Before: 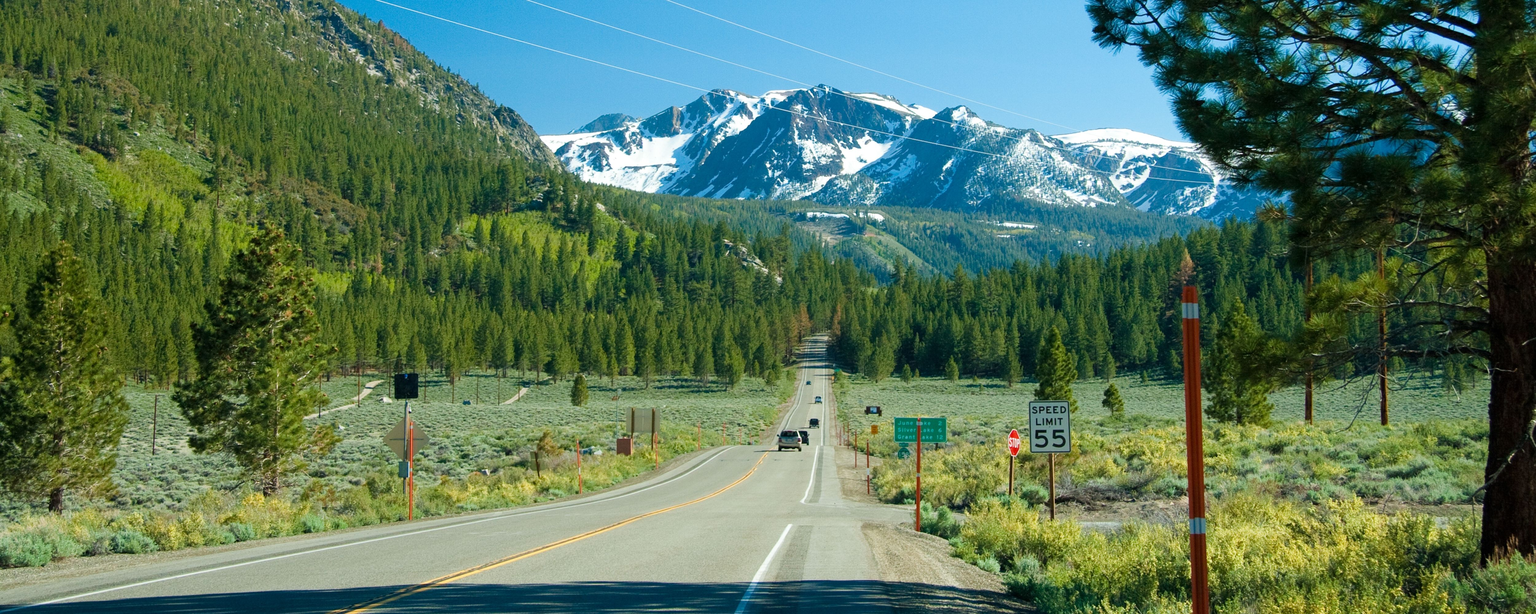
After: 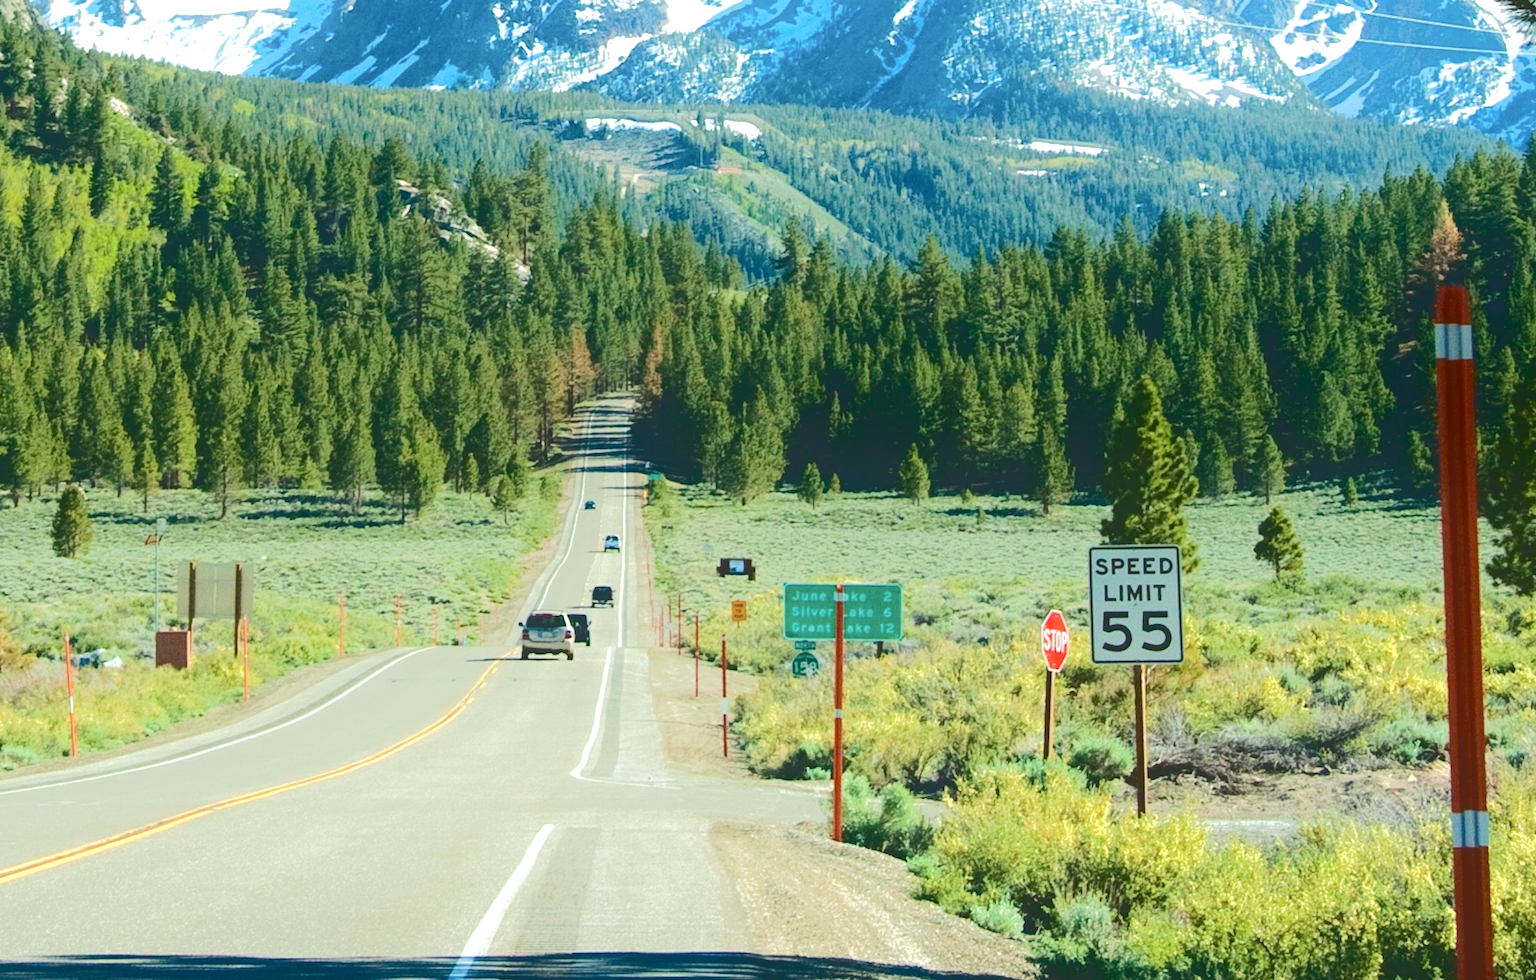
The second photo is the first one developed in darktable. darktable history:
tone equalizer: on, module defaults
shadows and highlights: shadows -69.03, highlights 33.84, soften with gaussian
tone curve: curves: ch0 [(0, 0) (0.003, 0.198) (0.011, 0.198) (0.025, 0.198) (0.044, 0.198) (0.069, 0.201) (0.1, 0.202) (0.136, 0.207) (0.177, 0.212) (0.224, 0.222) (0.277, 0.27) (0.335, 0.332) (0.399, 0.422) (0.468, 0.542) (0.543, 0.626) (0.623, 0.698) (0.709, 0.764) (0.801, 0.82) (0.898, 0.863) (1, 1)], color space Lab, independent channels, preserve colors none
crop: left 35.682%, top 26.074%, right 20.133%, bottom 3.397%
exposure: exposure 0.523 EV, compensate exposure bias true, compensate highlight preservation false
